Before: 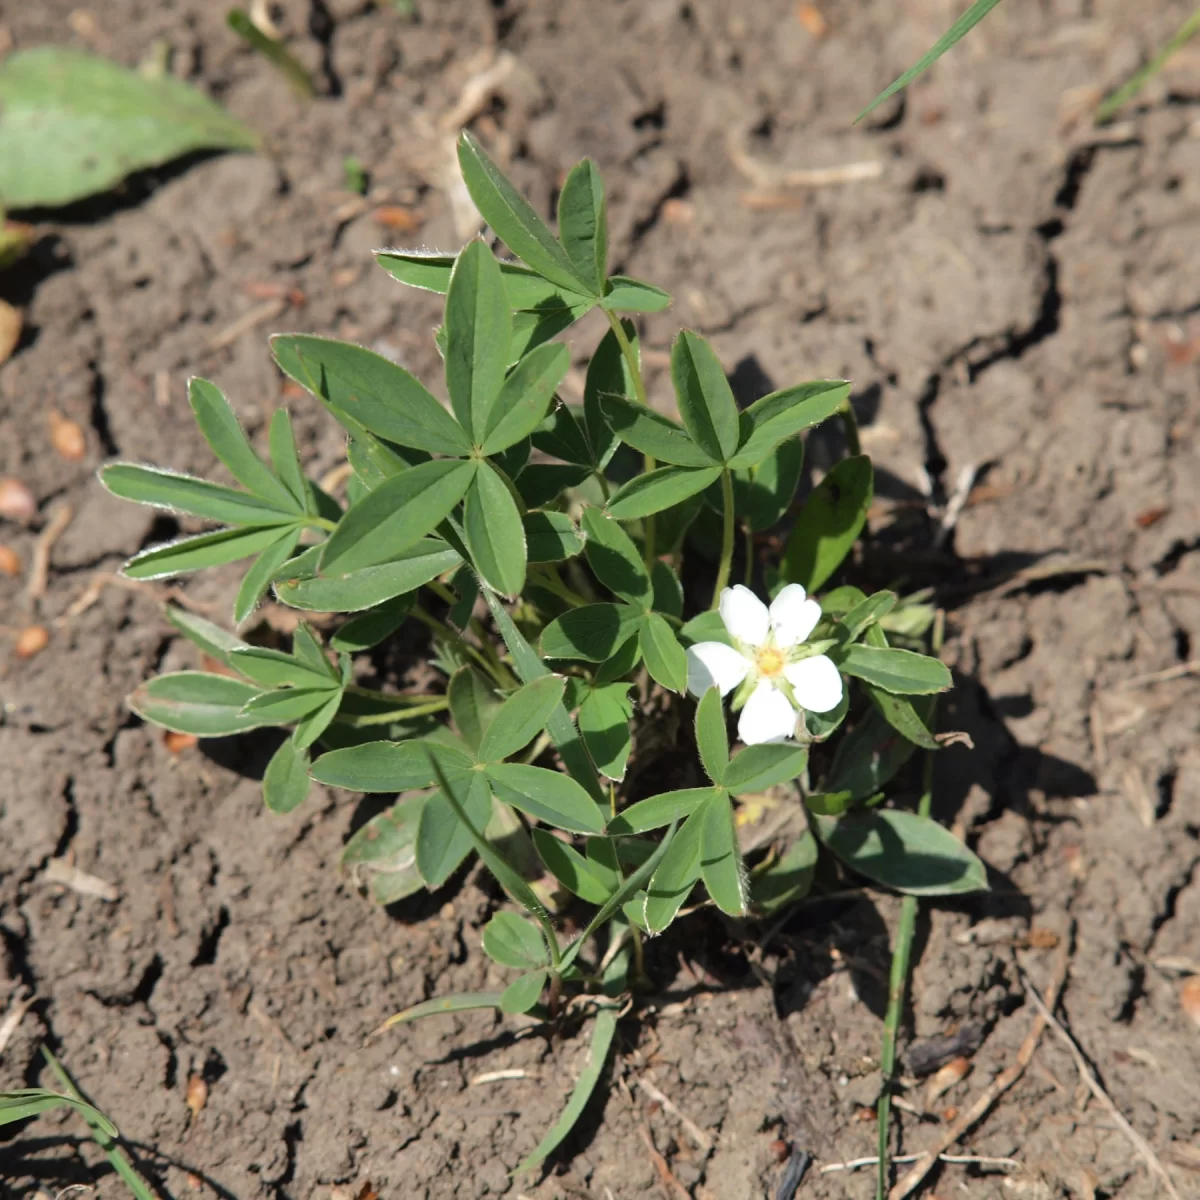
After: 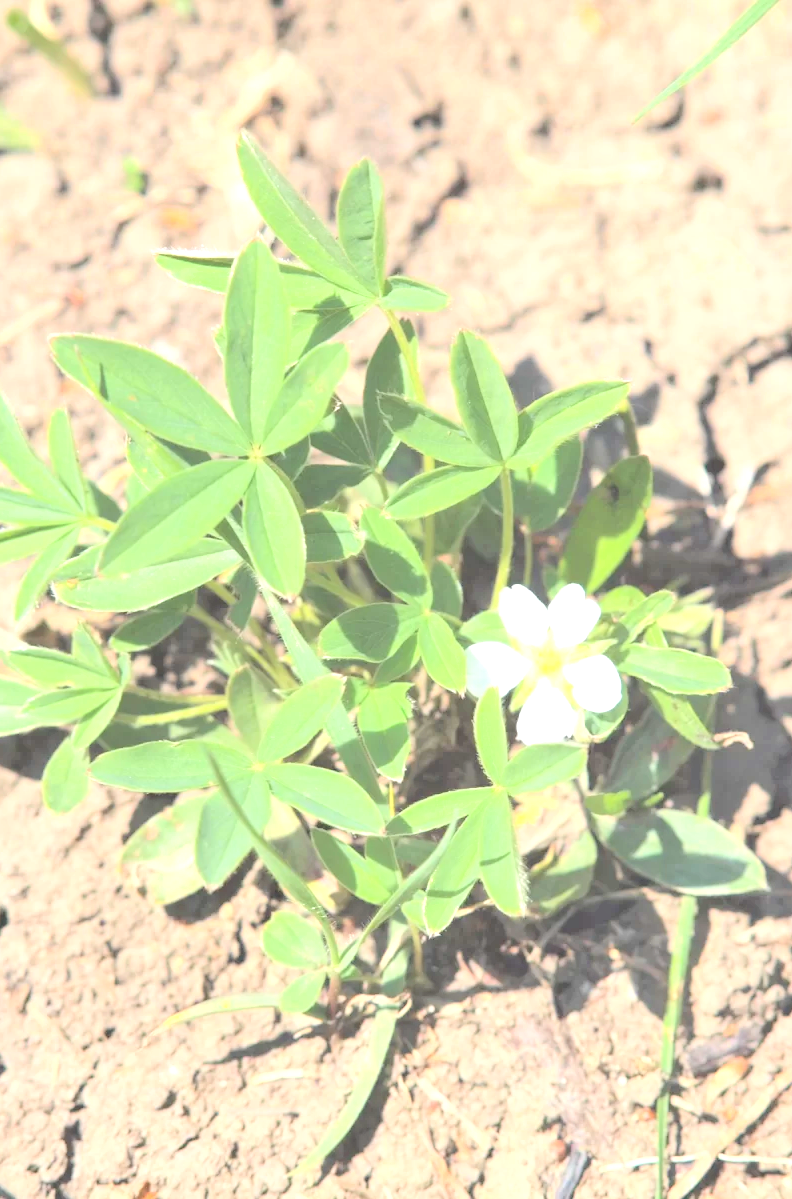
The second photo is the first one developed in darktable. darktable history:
shadows and highlights: shadows 37.27, highlights -28.18, soften with gaussian
crop and rotate: left 18.442%, right 15.508%
exposure: black level correction 0, exposure 1.55 EV, compensate exposure bias true, compensate highlight preservation false
contrast brightness saturation: brightness 1
